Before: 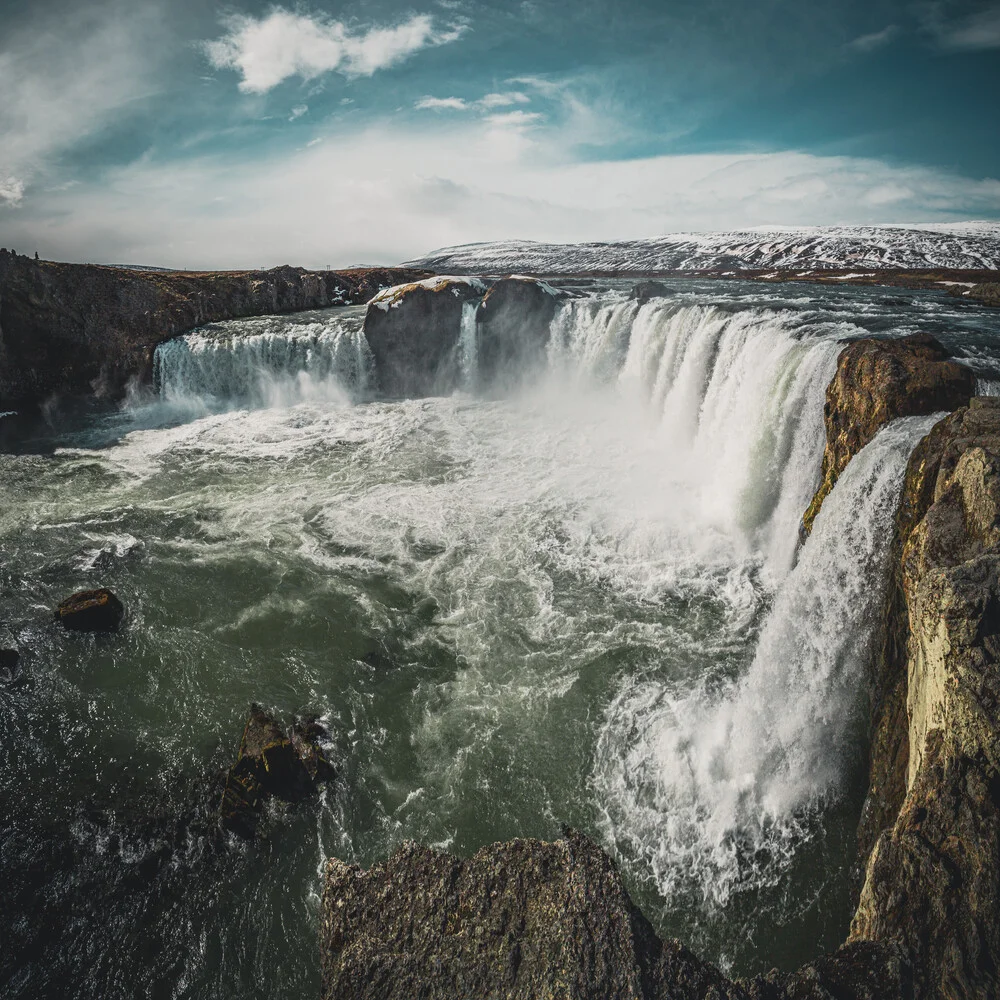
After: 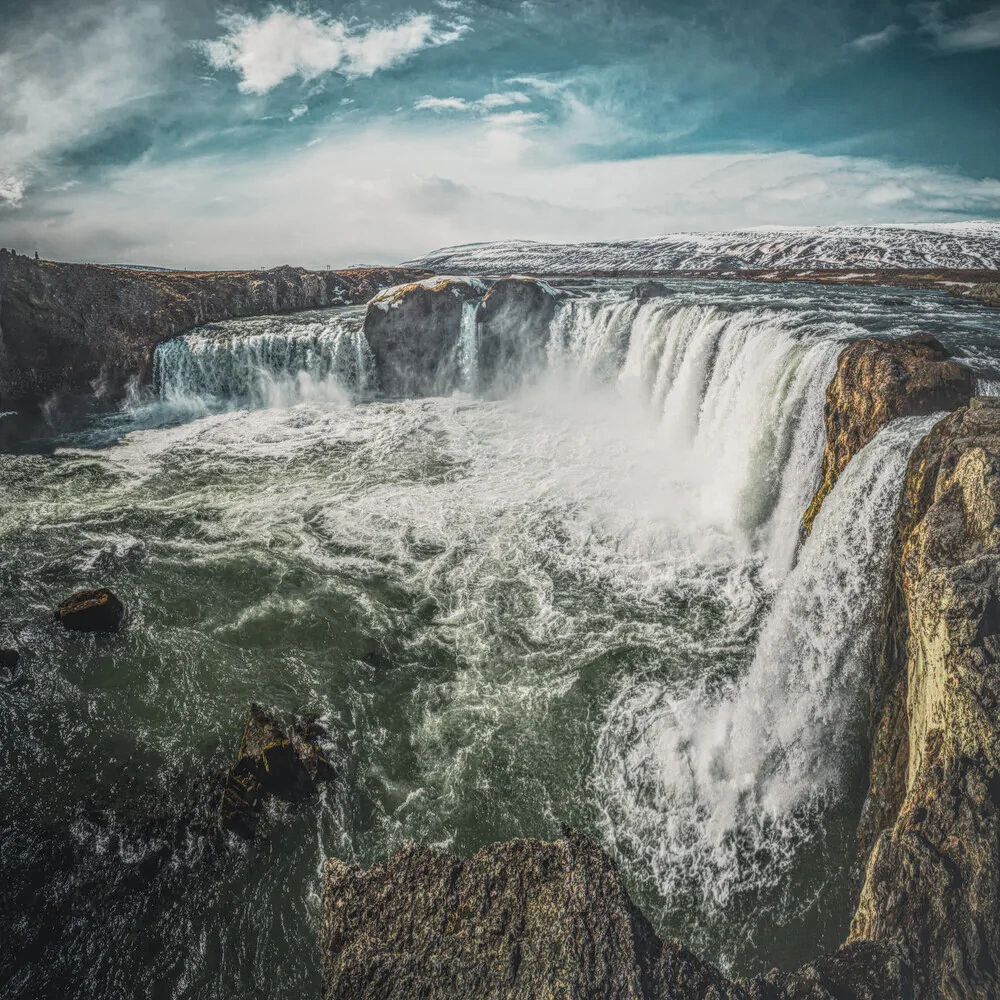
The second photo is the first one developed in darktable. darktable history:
local contrast: highlights 20%, shadows 30%, detail 200%, midtone range 0.2
contrast brightness saturation: contrast 0.24, brightness 0.09
